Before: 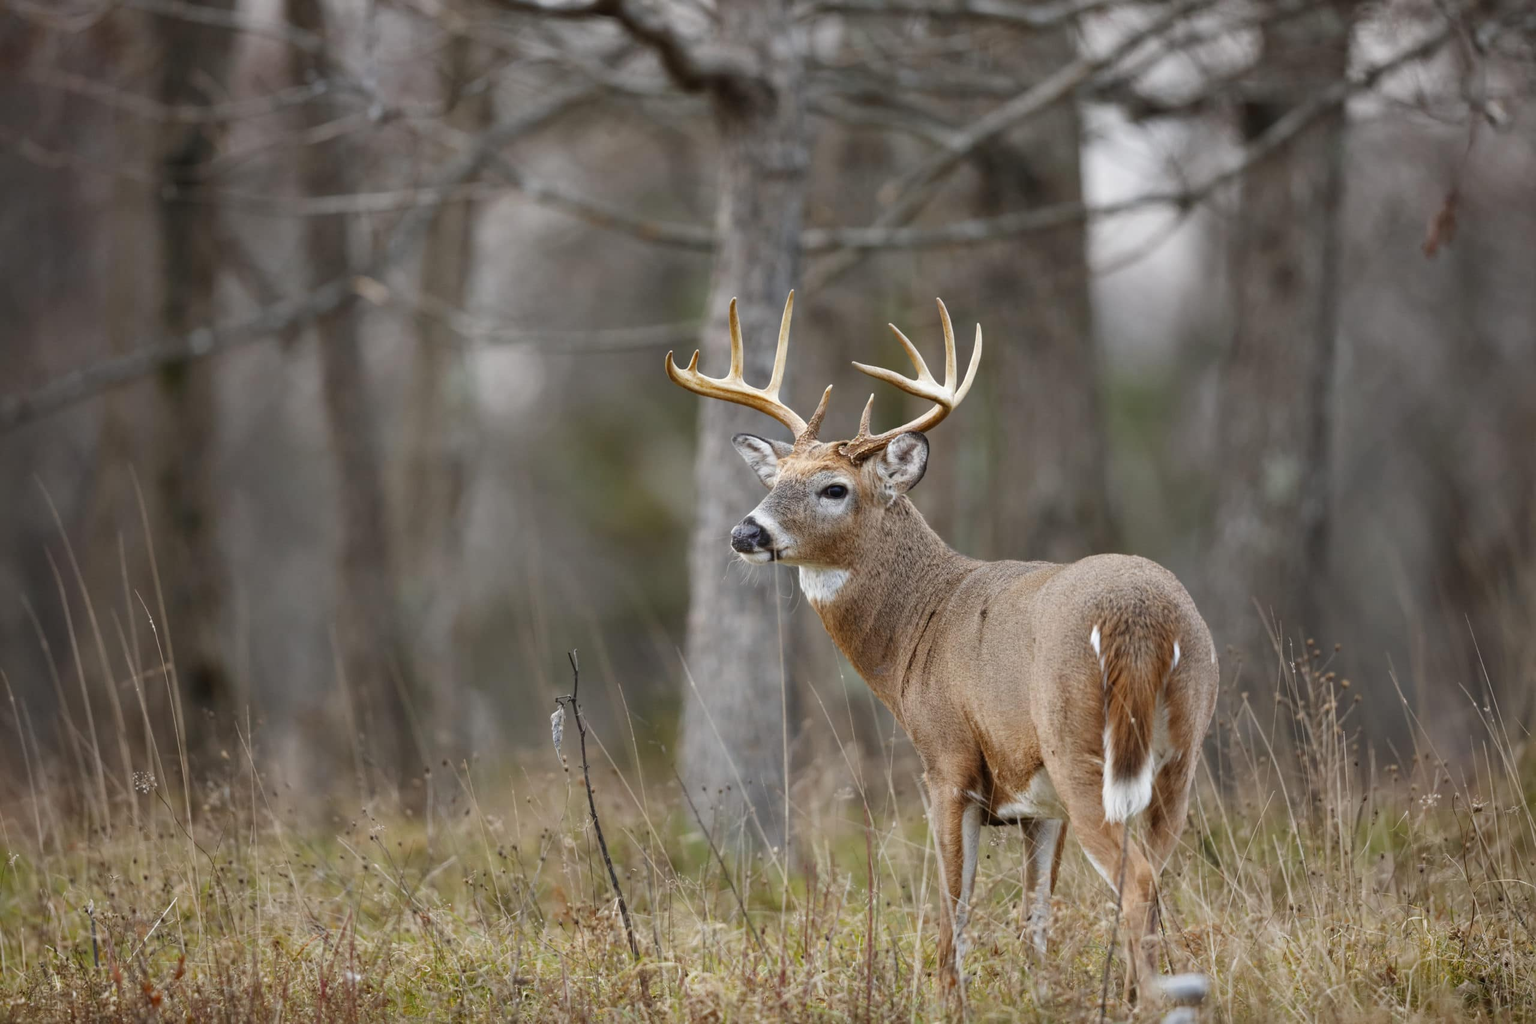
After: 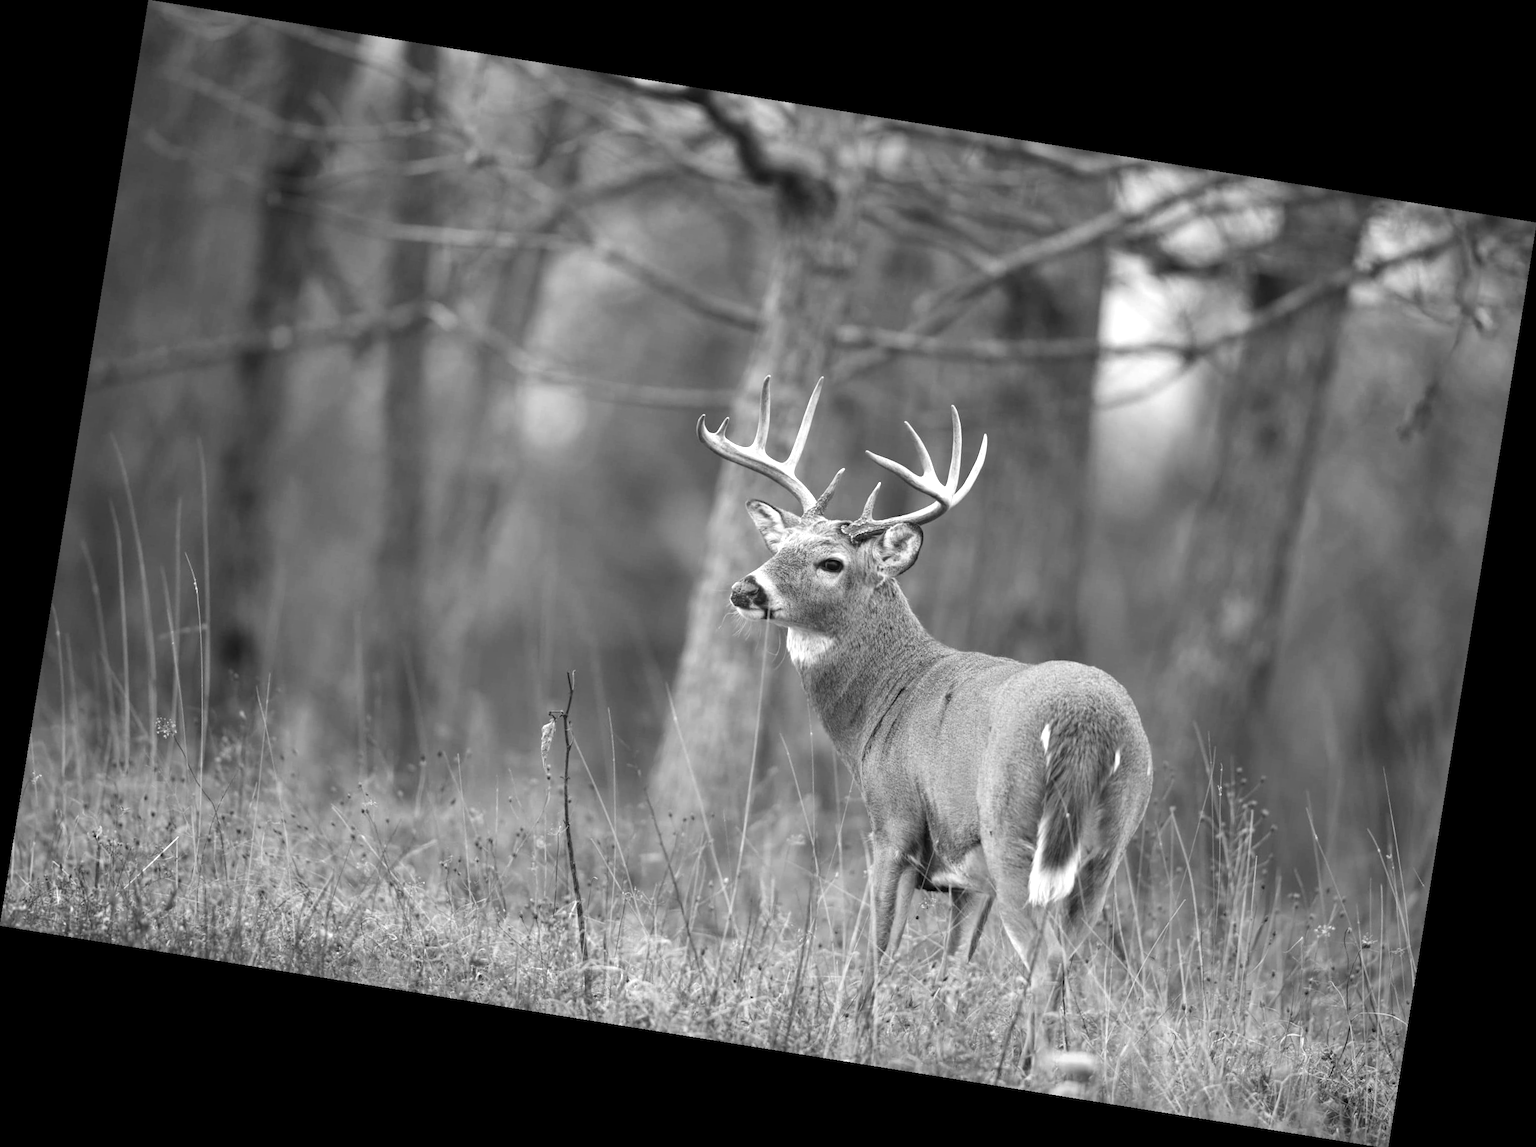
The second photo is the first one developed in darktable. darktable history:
levels: levels [0, 0.51, 1]
rotate and perspective: rotation 9.12°, automatic cropping off
exposure: exposure 0.6 EV, compensate highlight preservation false
monochrome: on, module defaults
